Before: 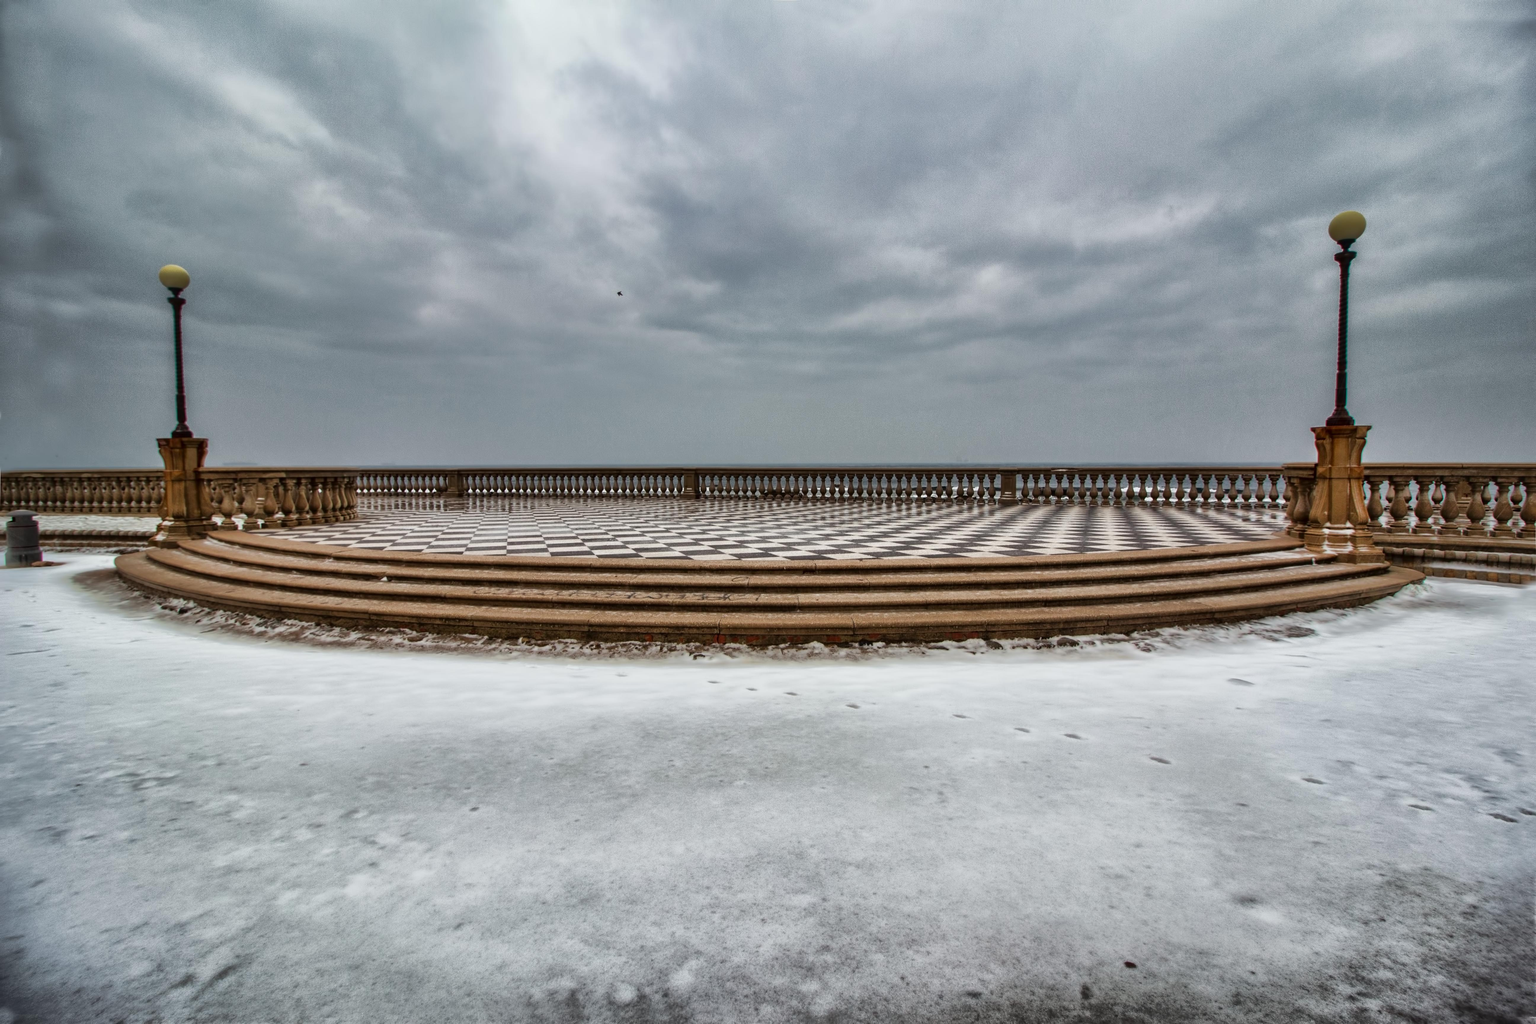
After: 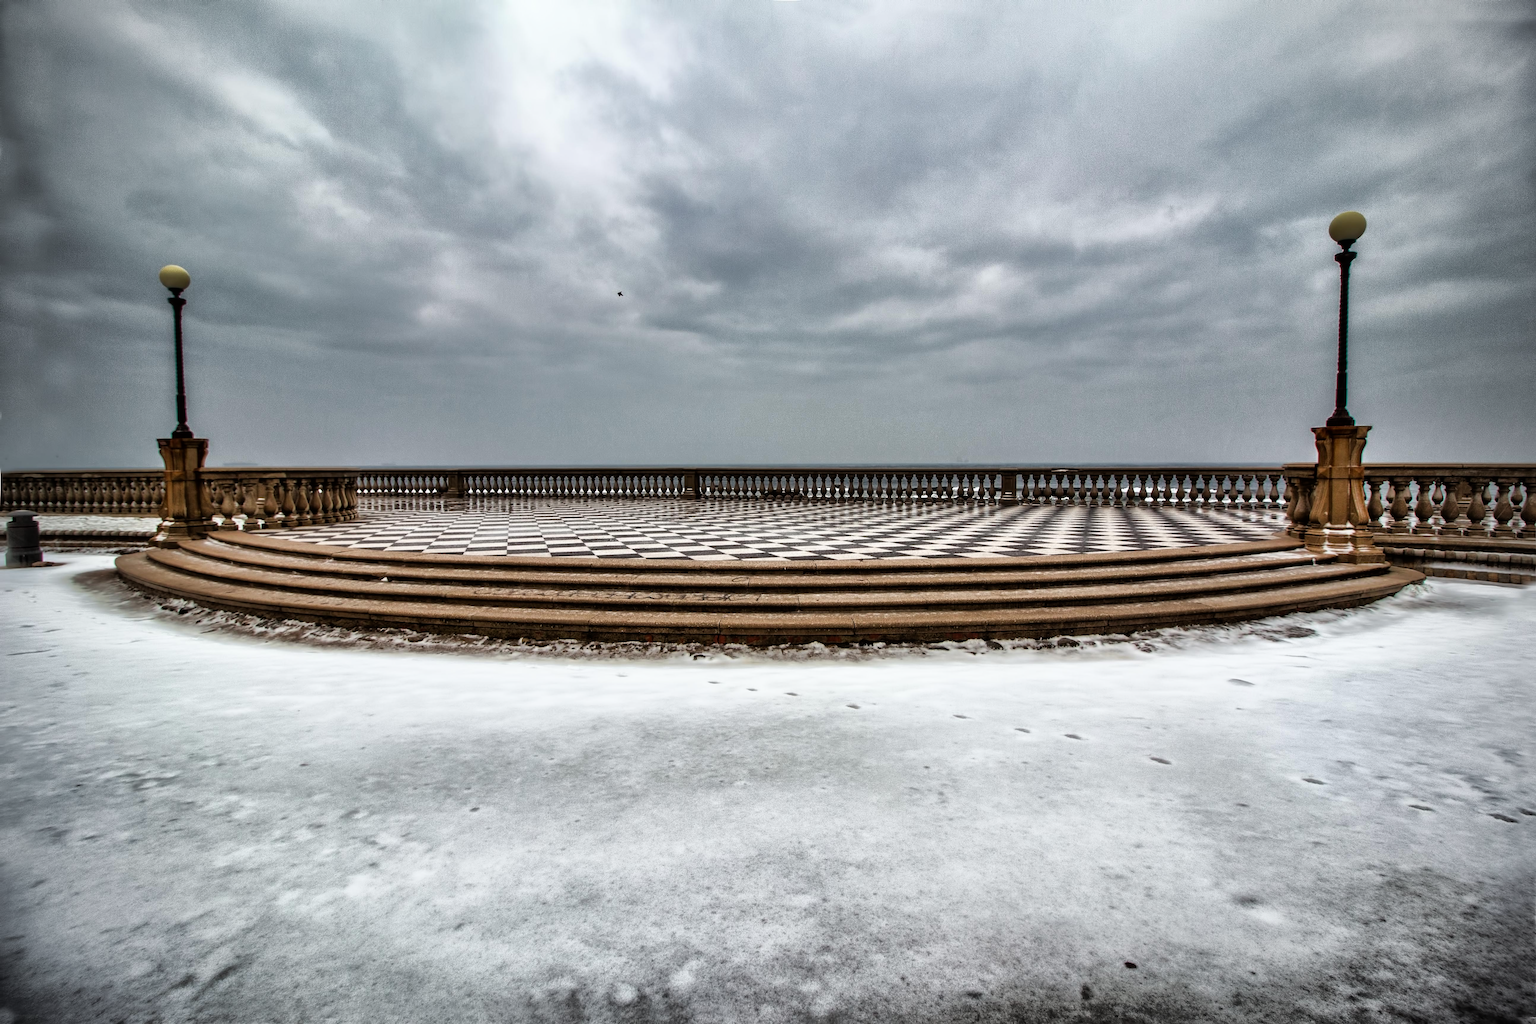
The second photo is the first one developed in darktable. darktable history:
filmic rgb: black relative exposure -8.02 EV, white relative exposure 2.34 EV, hardness 6.56
sharpen: amount 0.201
vignetting: unbound false
